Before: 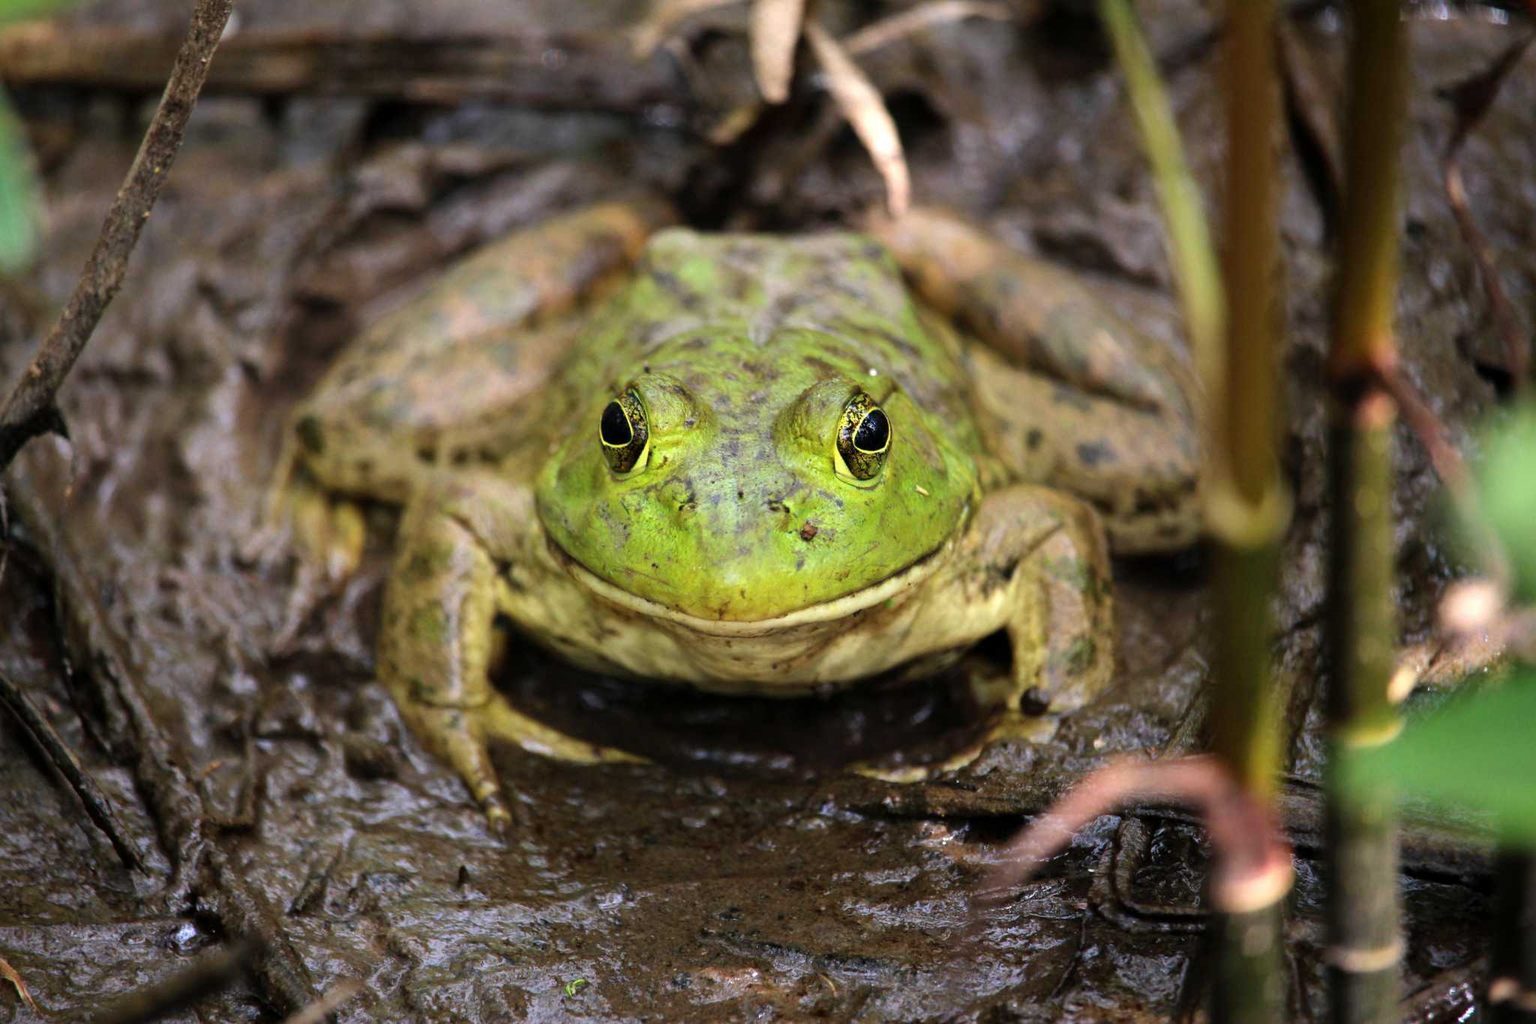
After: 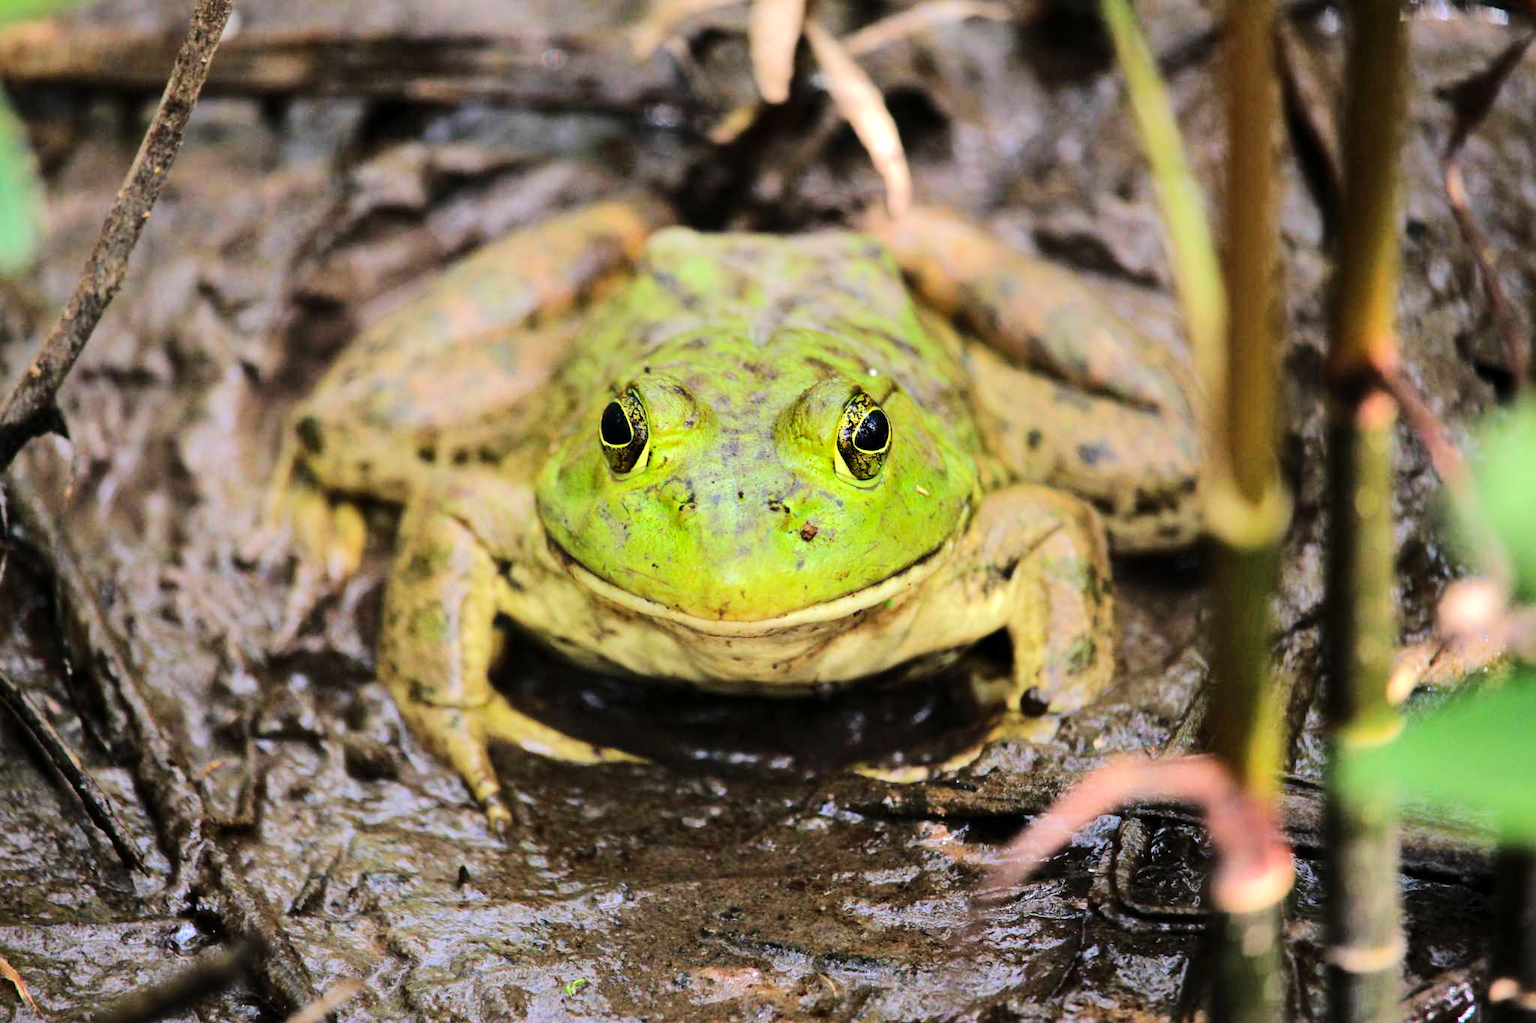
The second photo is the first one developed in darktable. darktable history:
tone equalizer: -7 EV 0.16 EV, -6 EV 0.581 EV, -5 EV 1.14 EV, -4 EV 1.33 EV, -3 EV 1.12 EV, -2 EV 0.6 EV, -1 EV 0.15 EV, edges refinement/feathering 500, mask exposure compensation -1.57 EV, preserve details no
shadows and highlights: shadows 43.71, white point adjustment -1.53, soften with gaussian
